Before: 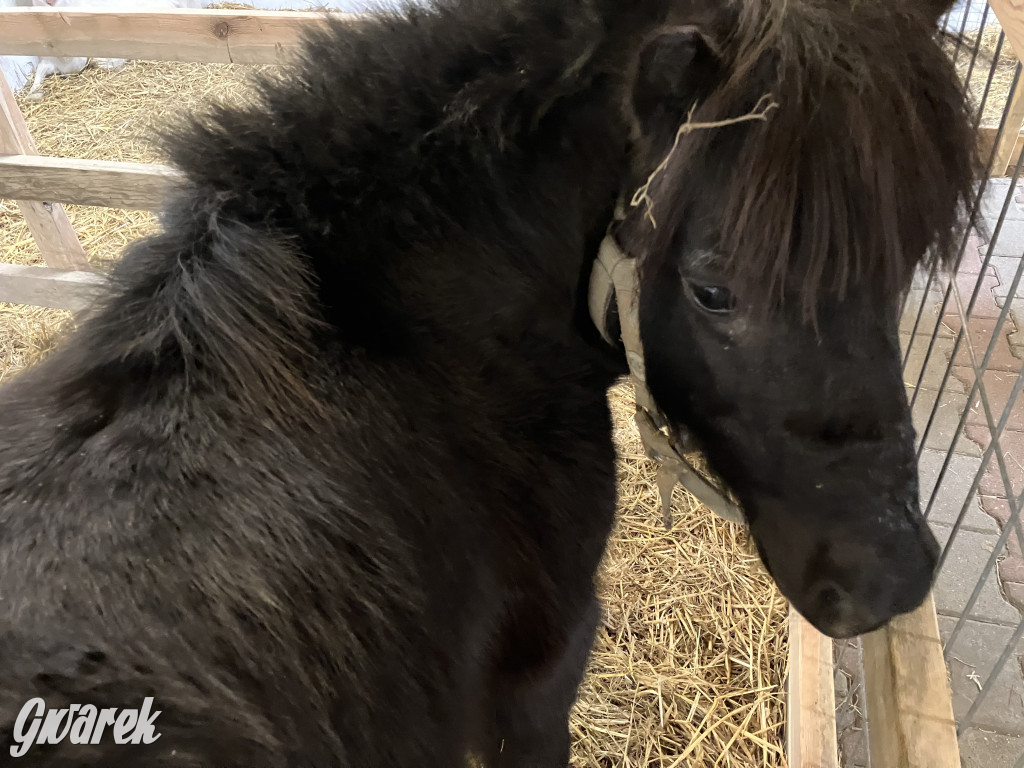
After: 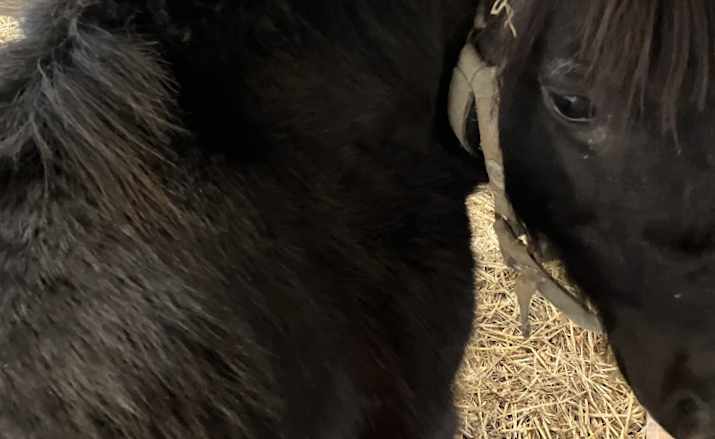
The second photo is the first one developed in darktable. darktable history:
crop and rotate: angle -3.37°, left 9.79%, top 20.73%, right 12.42%, bottom 11.82%
rotate and perspective: rotation -3°, crop left 0.031, crop right 0.968, crop top 0.07, crop bottom 0.93
tone equalizer: on, module defaults
